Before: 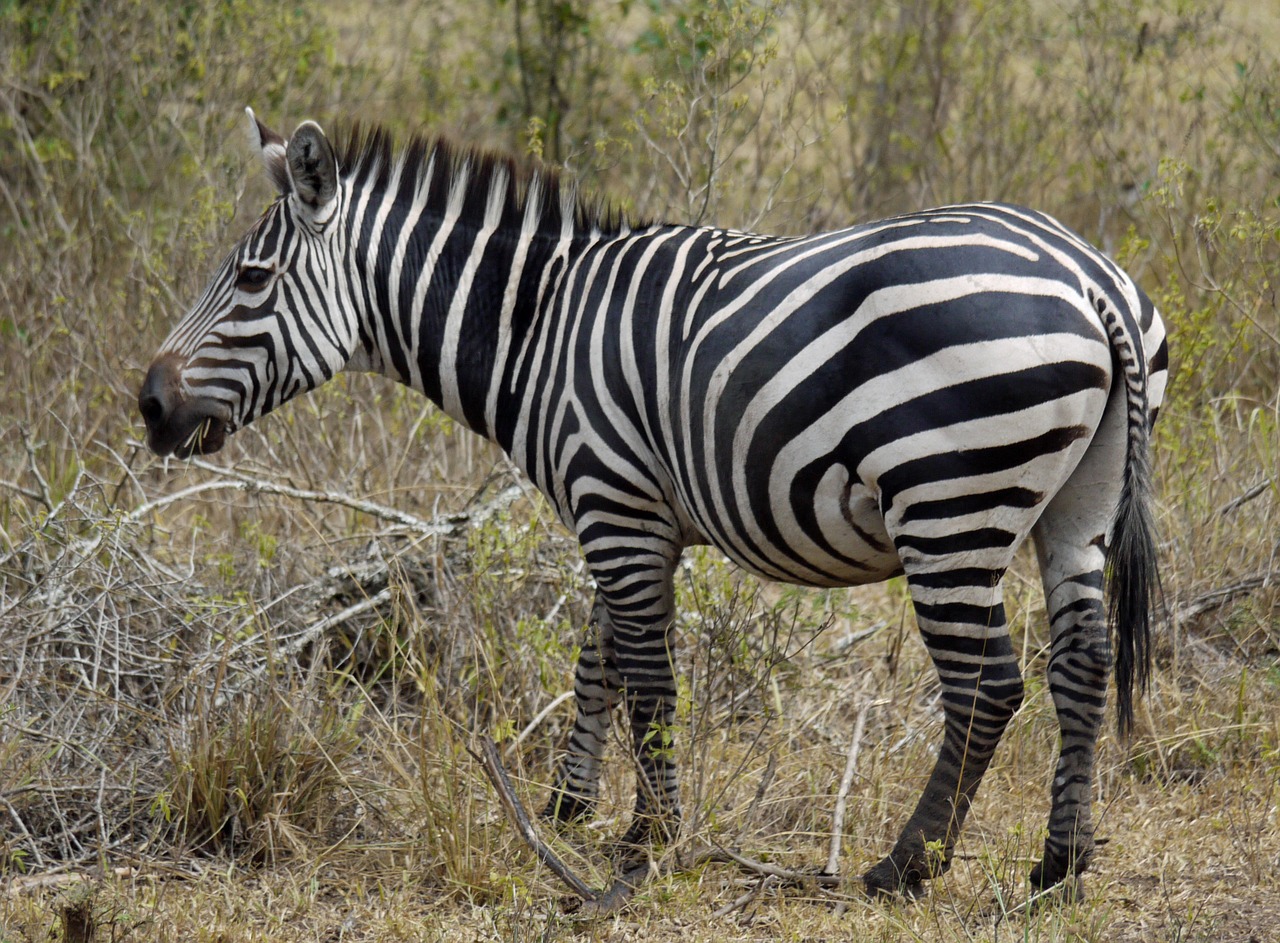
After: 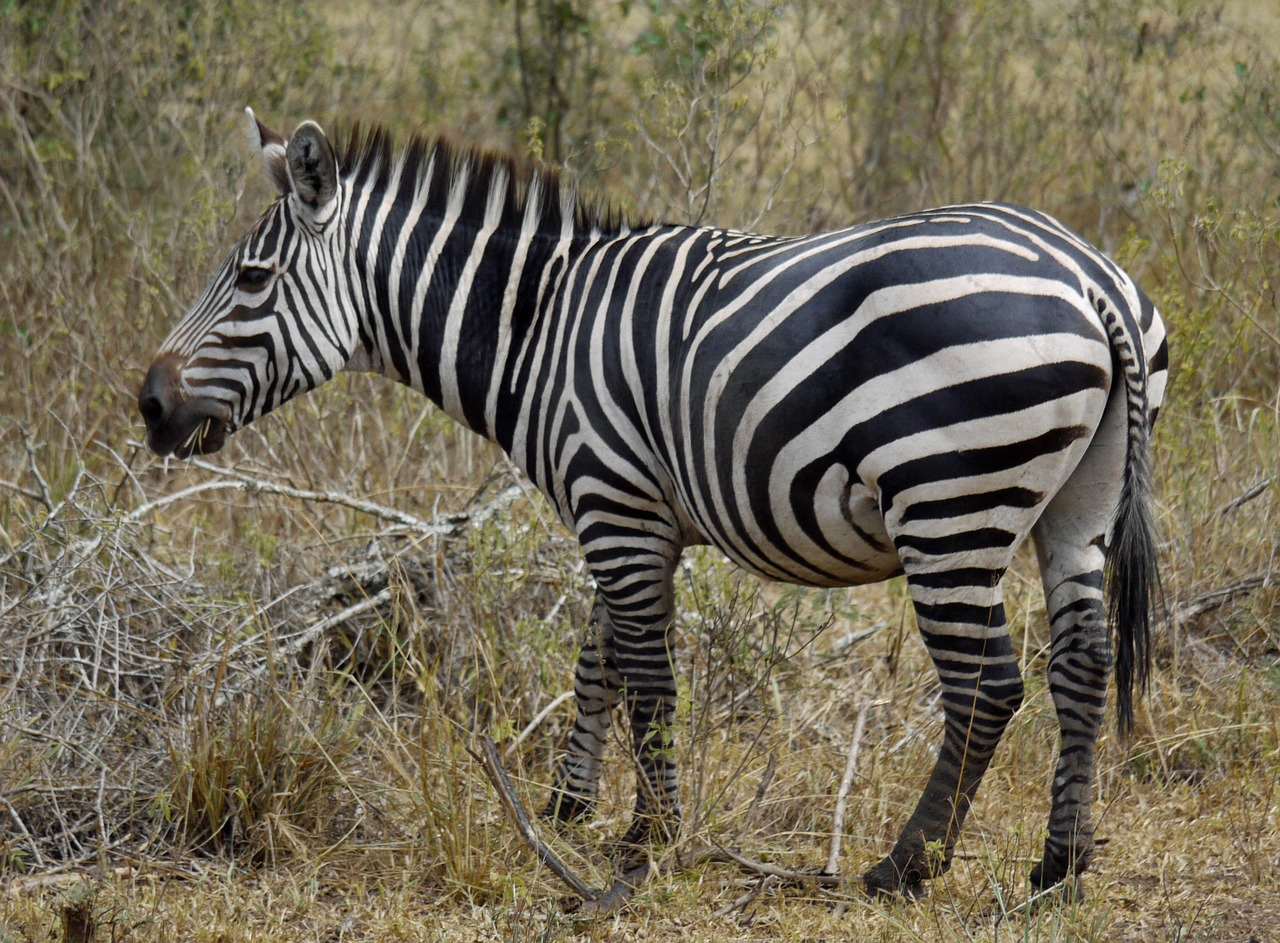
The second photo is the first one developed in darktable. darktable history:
color zones: curves: ch0 [(0.11, 0.396) (0.195, 0.36) (0.25, 0.5) (0.303, 0.412) (0.357, 0.544) (0.75, 0.5) (0.967, 0.328)]; ch1 [(0, 0.468) (0.112, 0.512) (0.202, 0.6) (0.25, 0.5) (0.307, 0.352) (0.357, 0.544) (0.75, 0.5) (0.963, 0.524)]
shadows and highlights: shadows 43.81, white point adjustment -1.57, soften with gaussian
